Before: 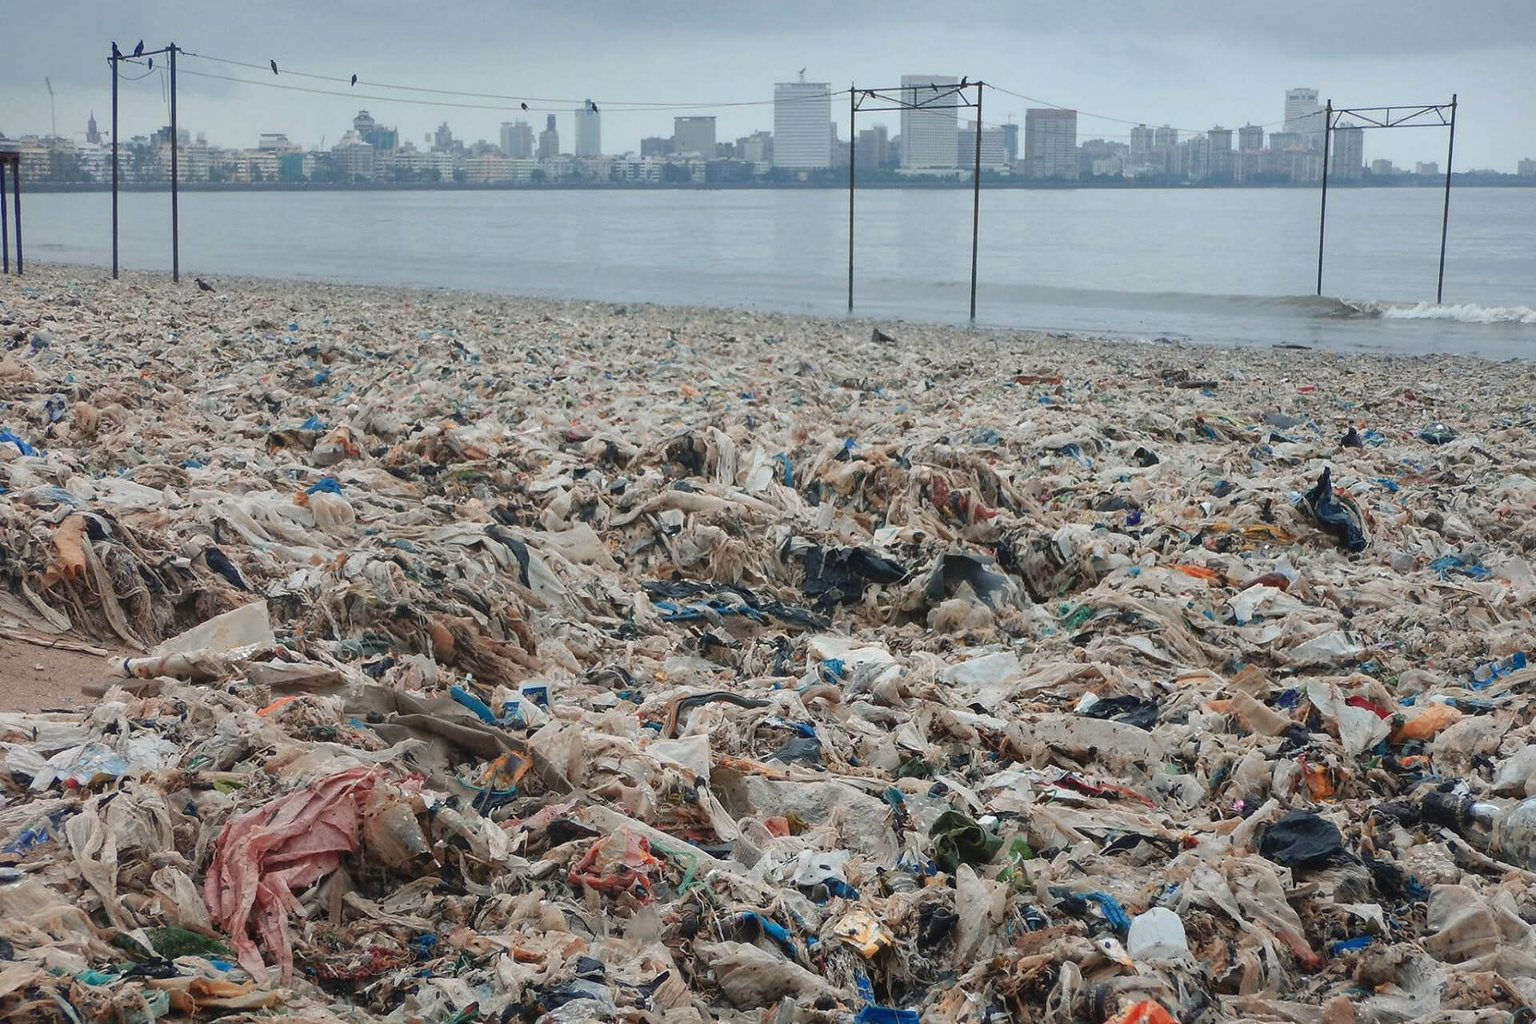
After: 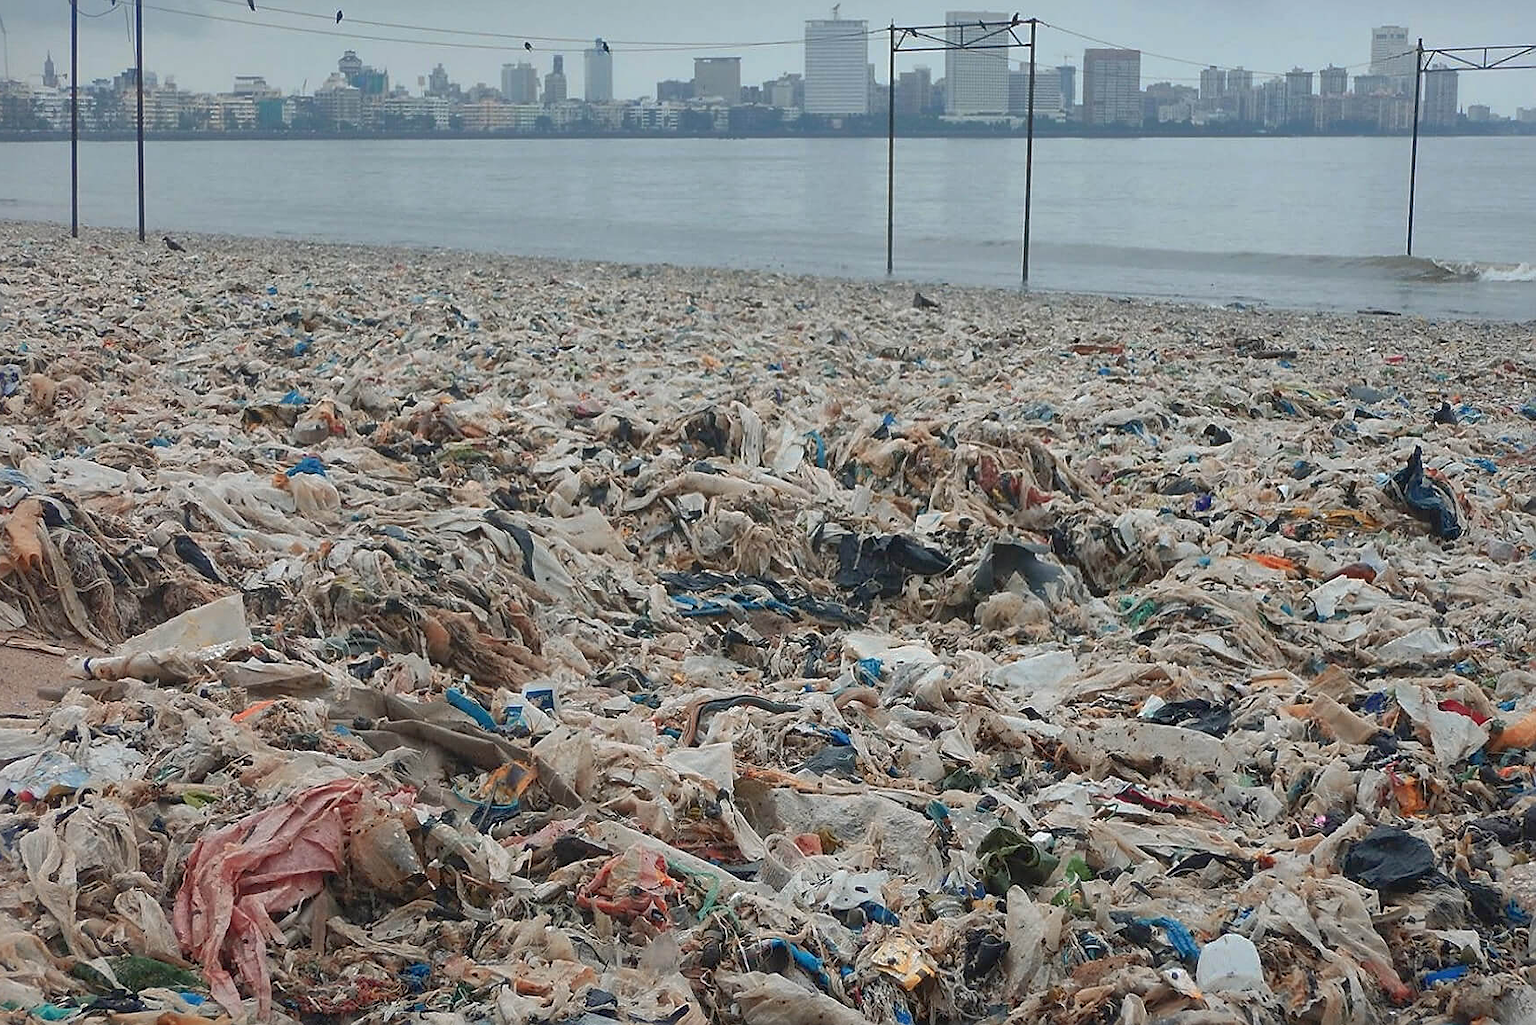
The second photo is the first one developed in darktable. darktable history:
shadows and highlights: on, module defaults
crop: left 3.161%, top 6.4%, right 6.594%, bottom 3.269%
sharpen: on, module defaults
